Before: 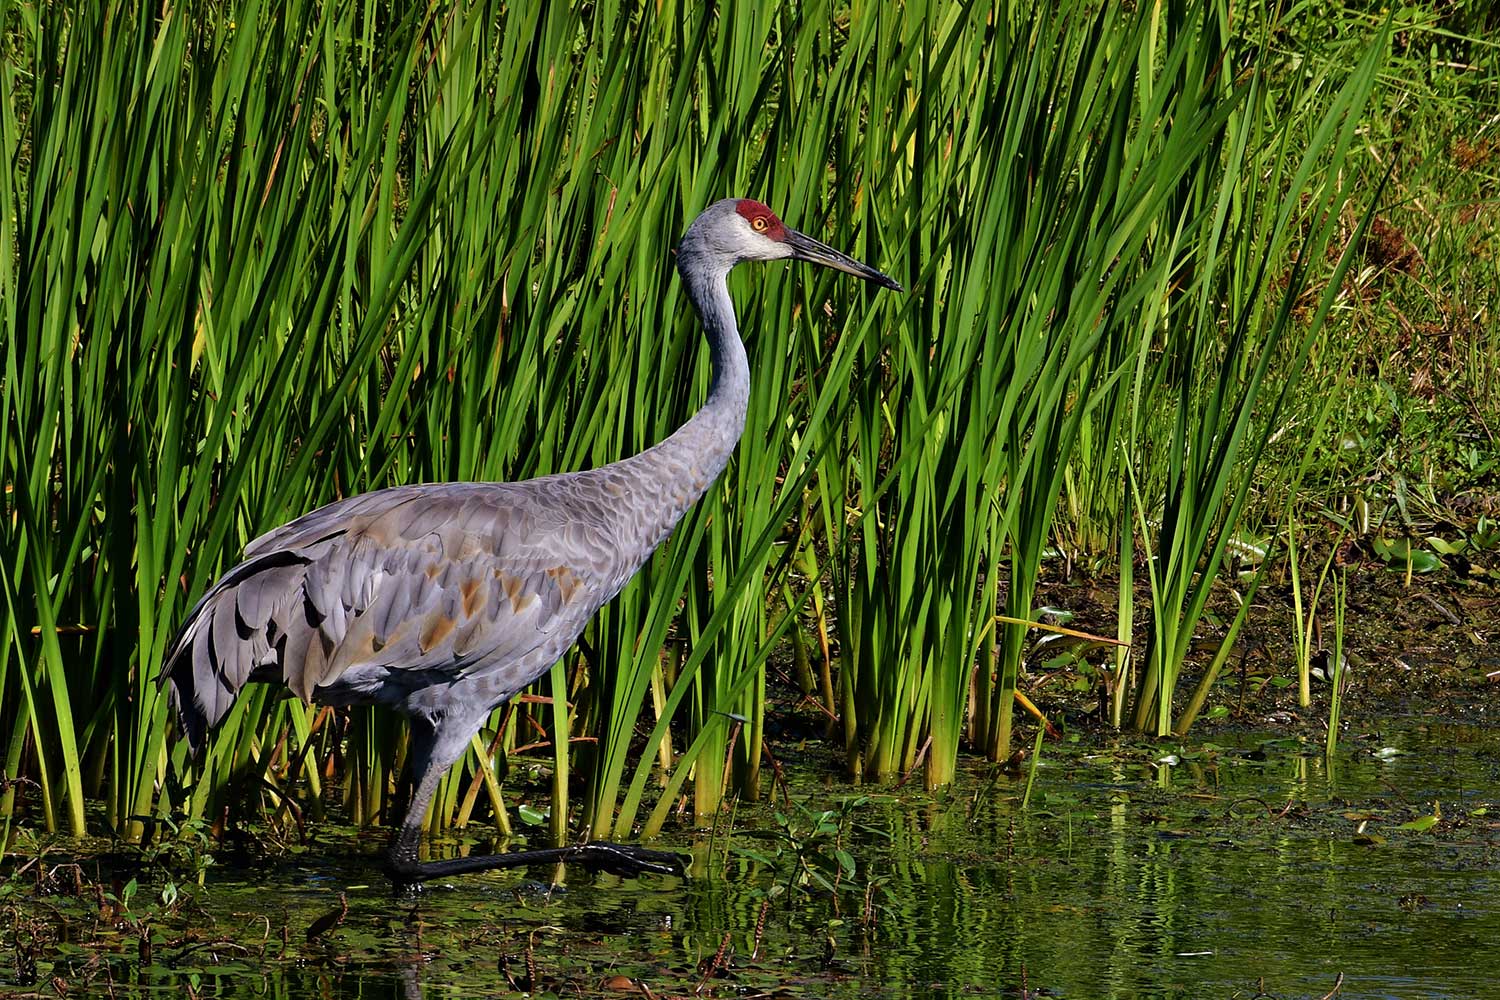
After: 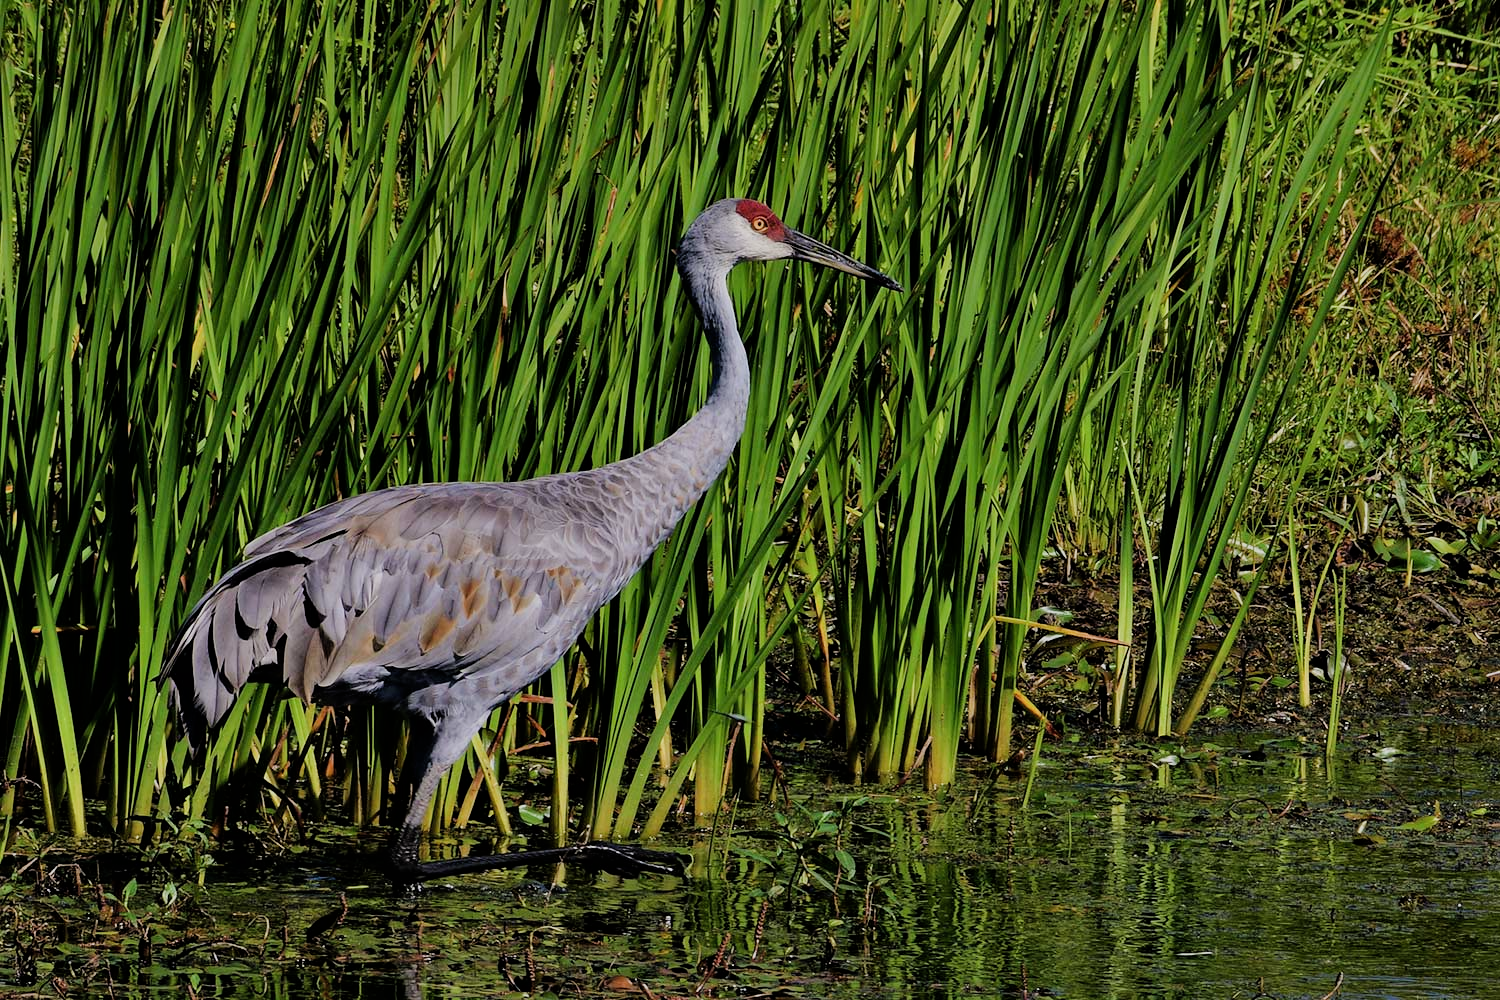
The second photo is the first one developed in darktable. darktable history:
shadows and highlights: shadows 24.5, highlights -78.15, soften with gaussian
filmic rgb: black relative exposure -7.65 EV, white relative exposure 4.56 EV, hardness 3.61
